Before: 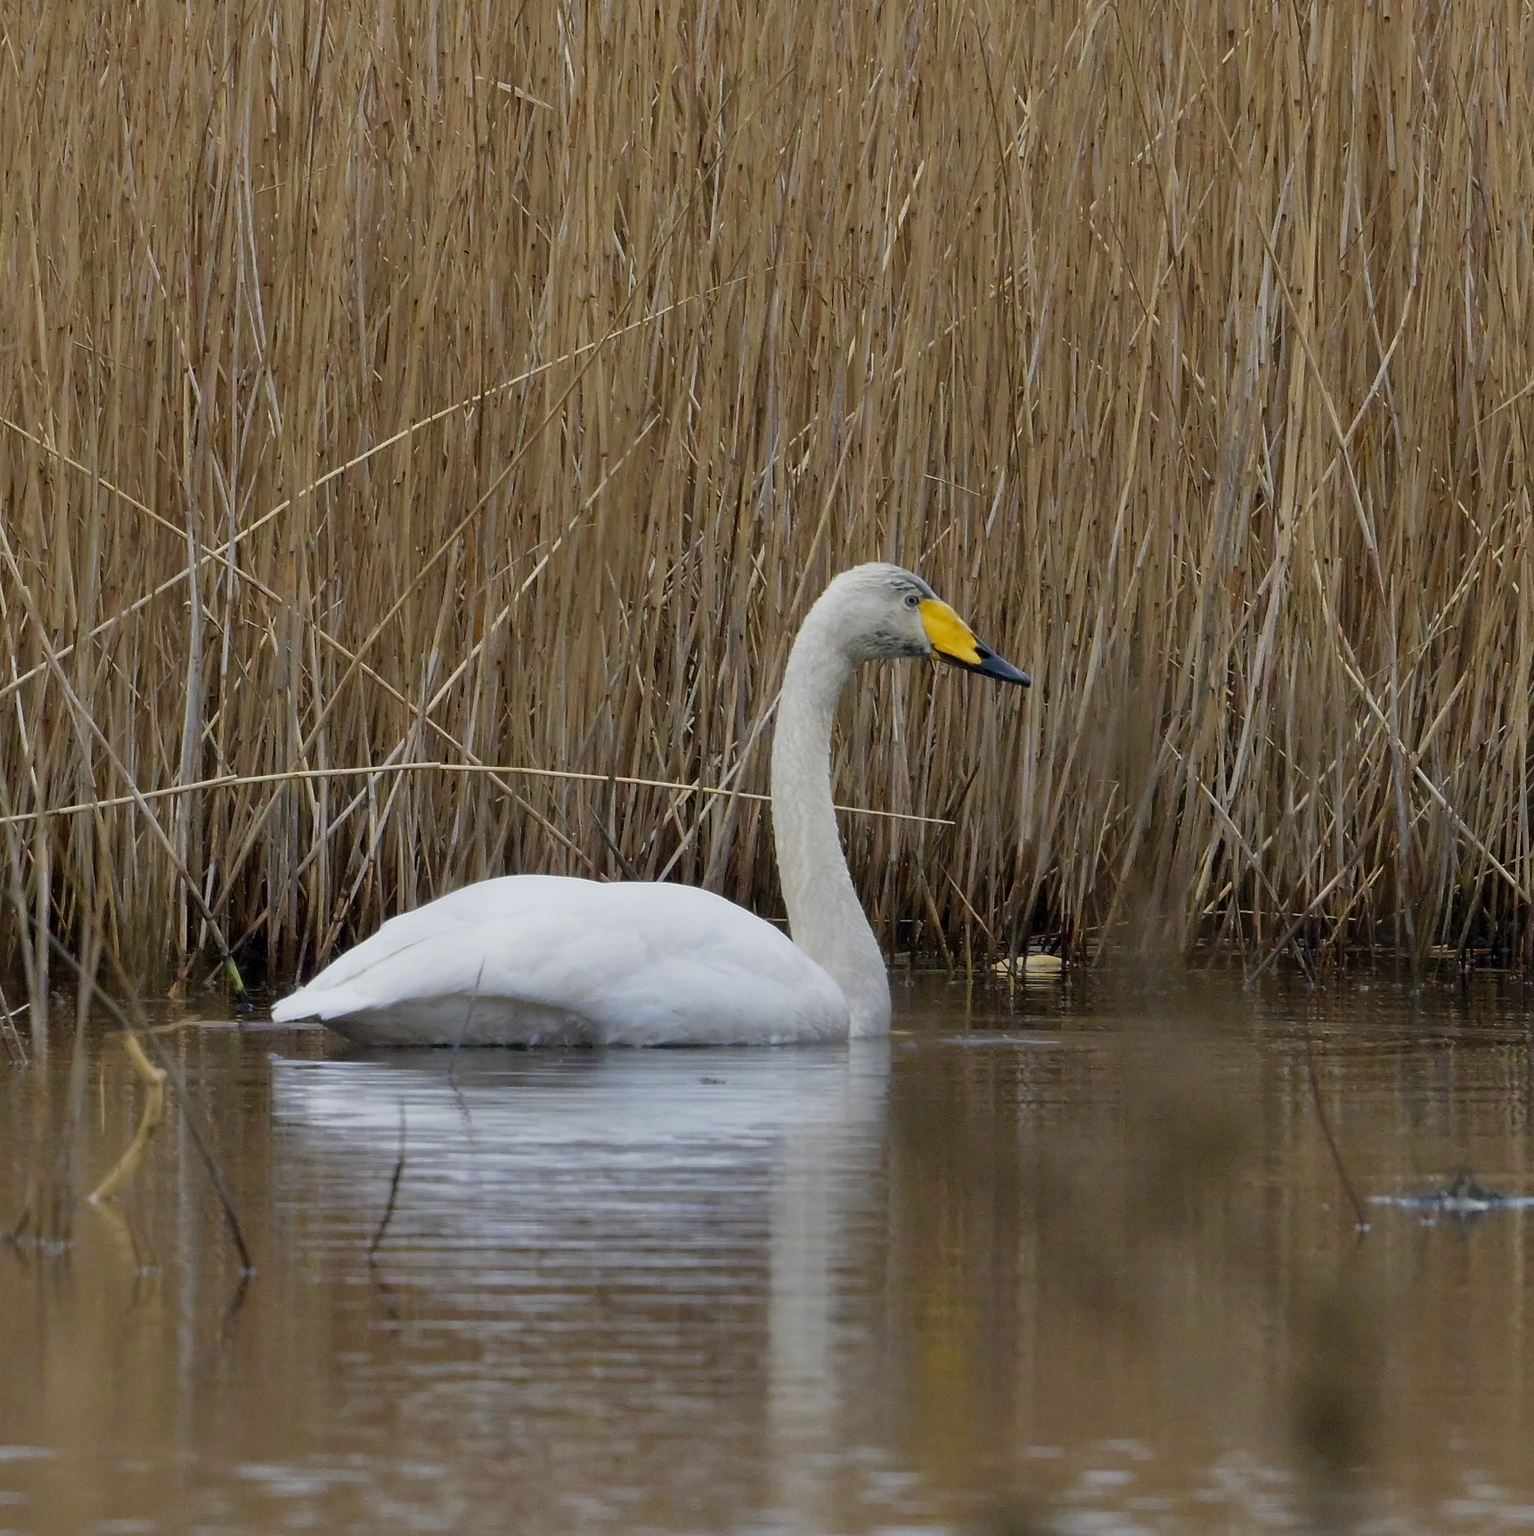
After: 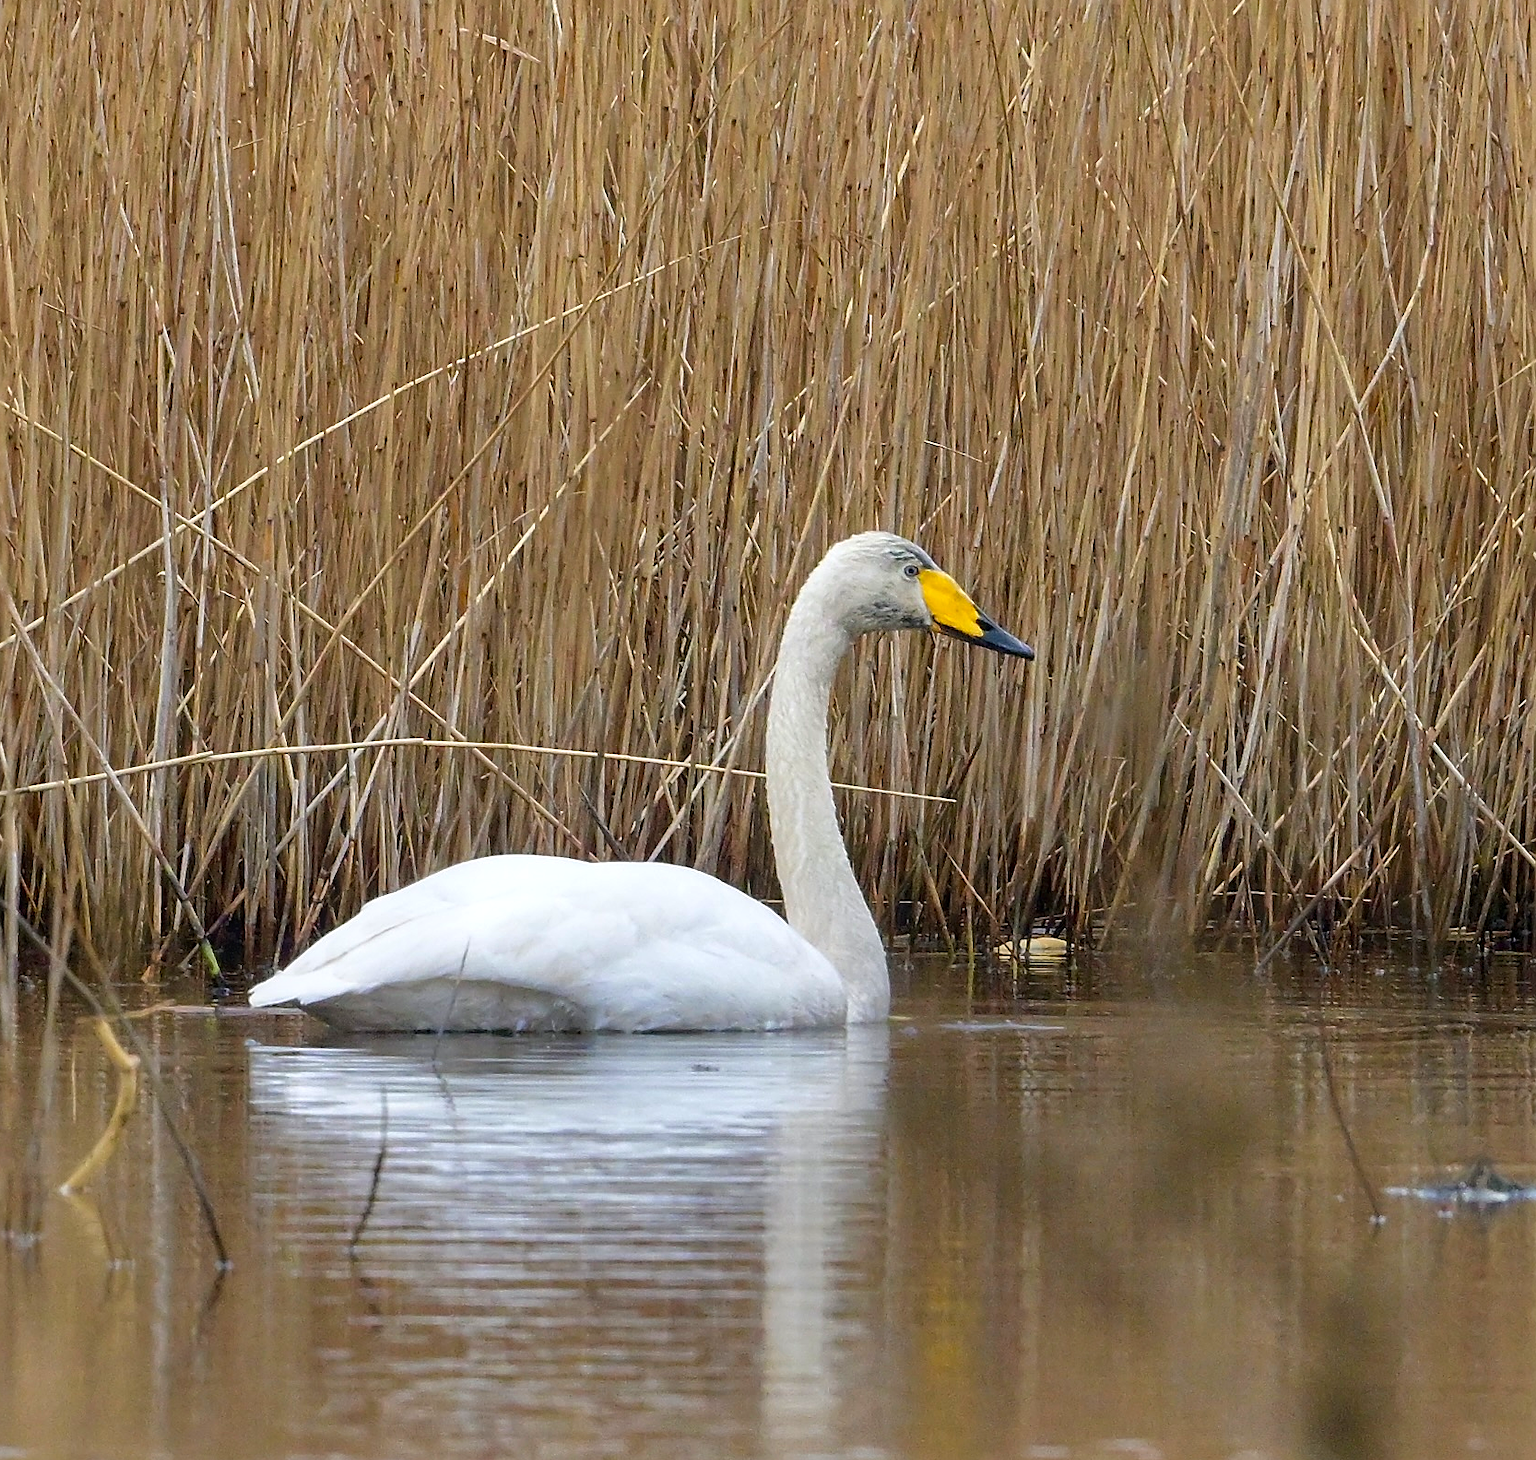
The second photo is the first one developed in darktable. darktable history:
crop: left 2.057%, top 3.19%, right 1.145%, bottom 4.886%
sharpen: on, module defaults
exposure: black level correction 0, exposure 0.701 EV, compensate highlight preservation false
local contrast: detail 109%
